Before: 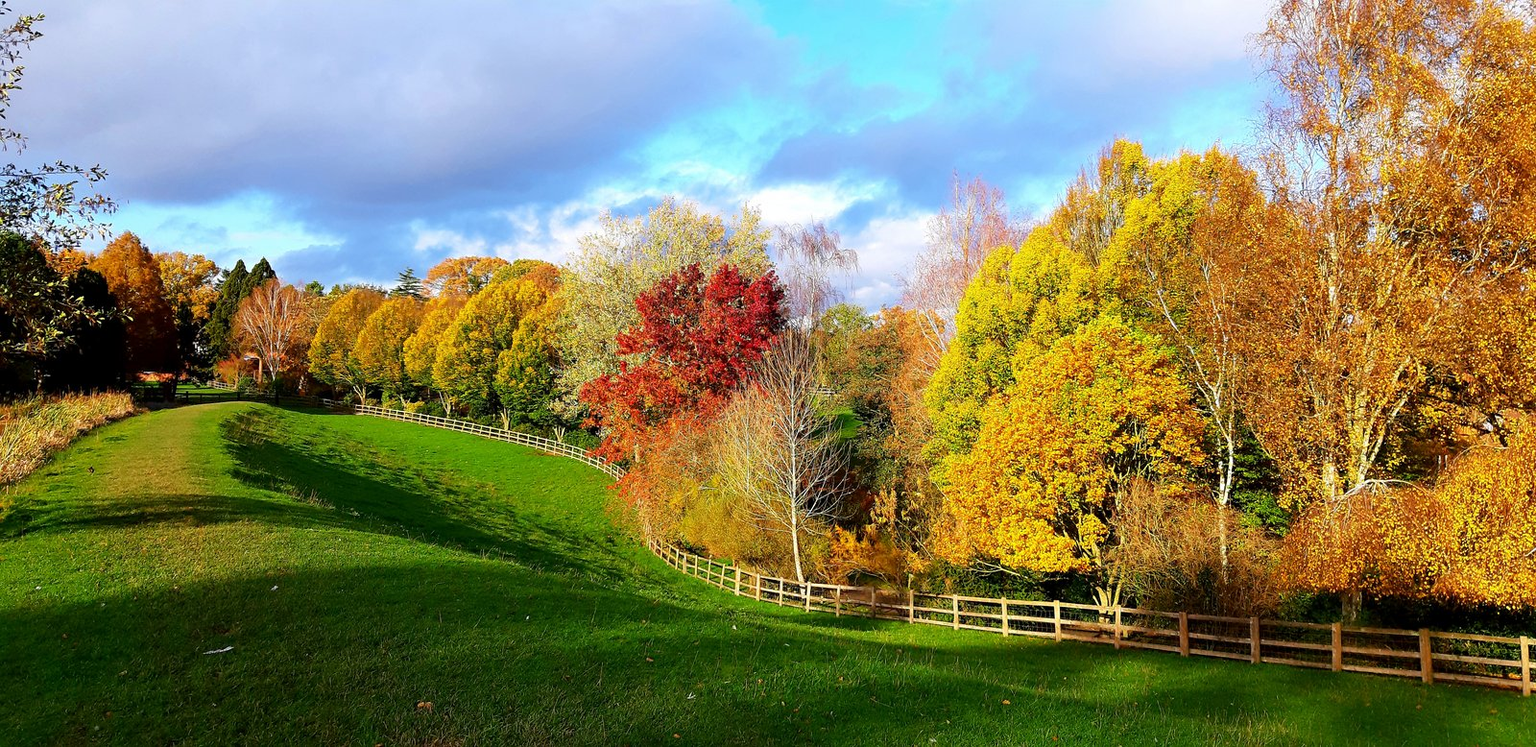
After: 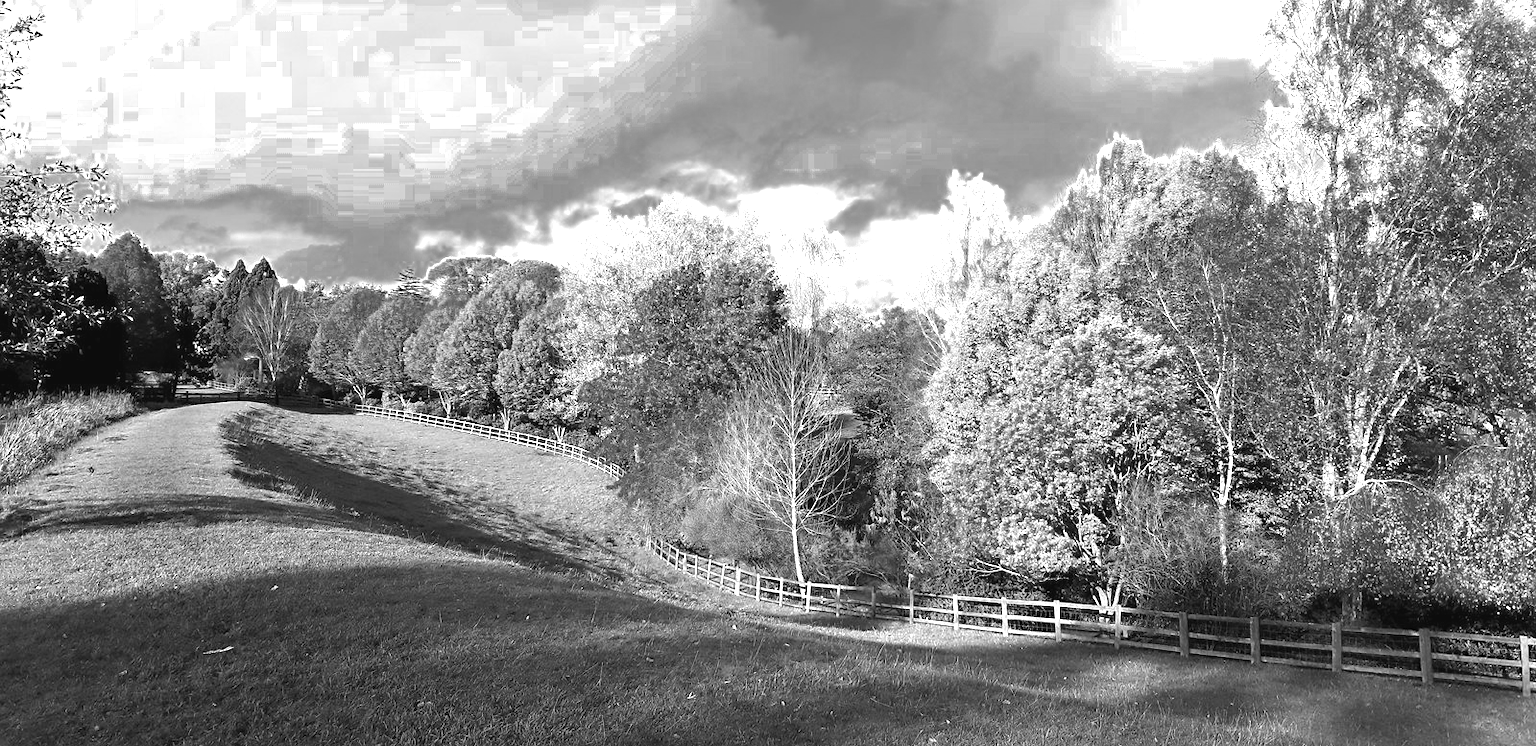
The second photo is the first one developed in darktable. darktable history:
contrast brightness saturation: saturation -0.062
color zones: curves: ch0 [(0.002, 0.589) (0.107, 0.484) (0.146, 0.249) (0.217, 0.352) (0.309, 0.525) (0.39, 0.404) (0.455, 0.169) (0.597, 0.055) (0.724, 0.212) (0.775, 0.691) (0.869, 0.571) (1, 0.587)]; ch1 [(0, 0) (0.143, 0) (0.286, 0) (0.429, 0) (0.571, 0) (0.714, 0) (0.857, 0)]
exposure: black level correction -0.002, exposure 1.114 EV, compensate exposure bias true, compensate highlight preservation false
